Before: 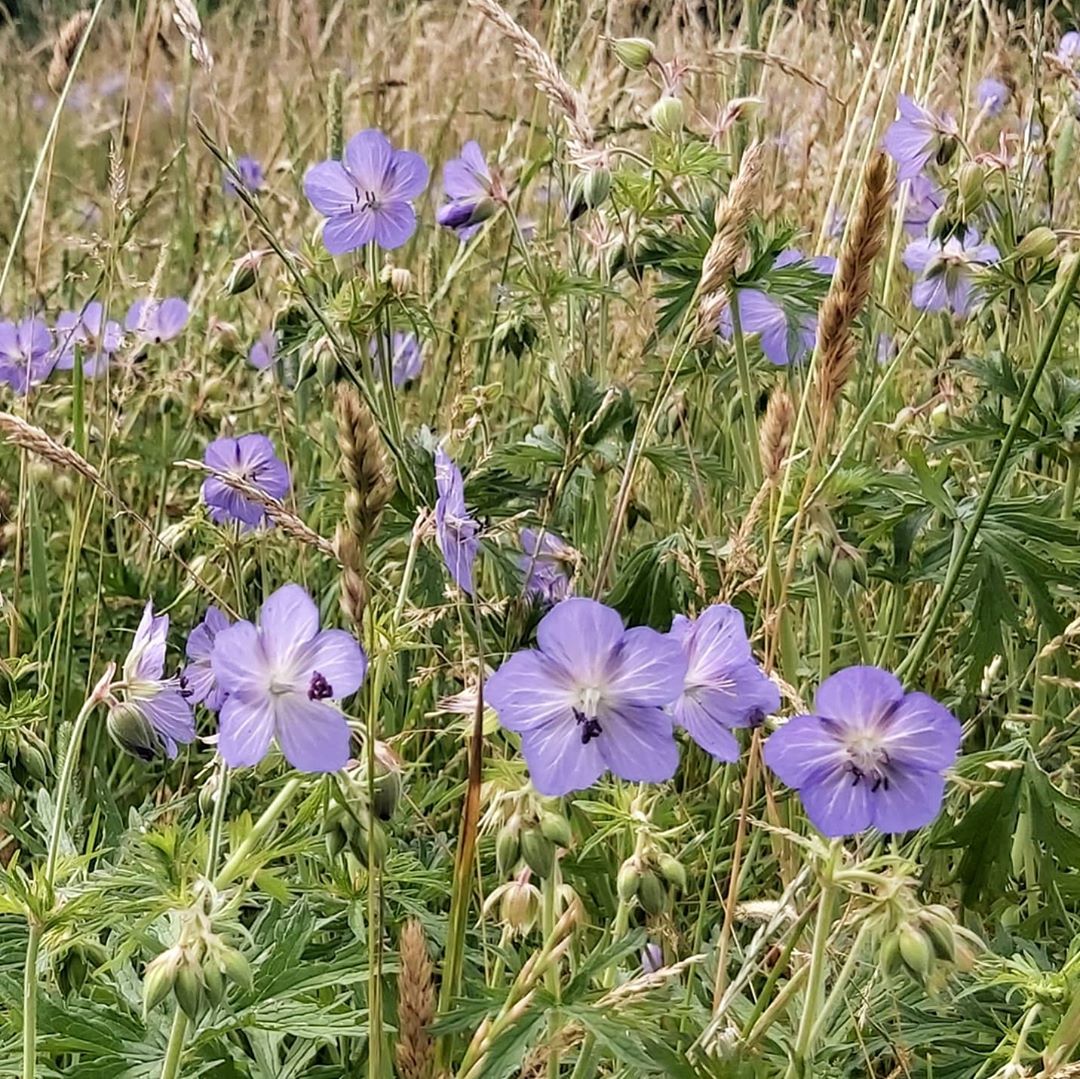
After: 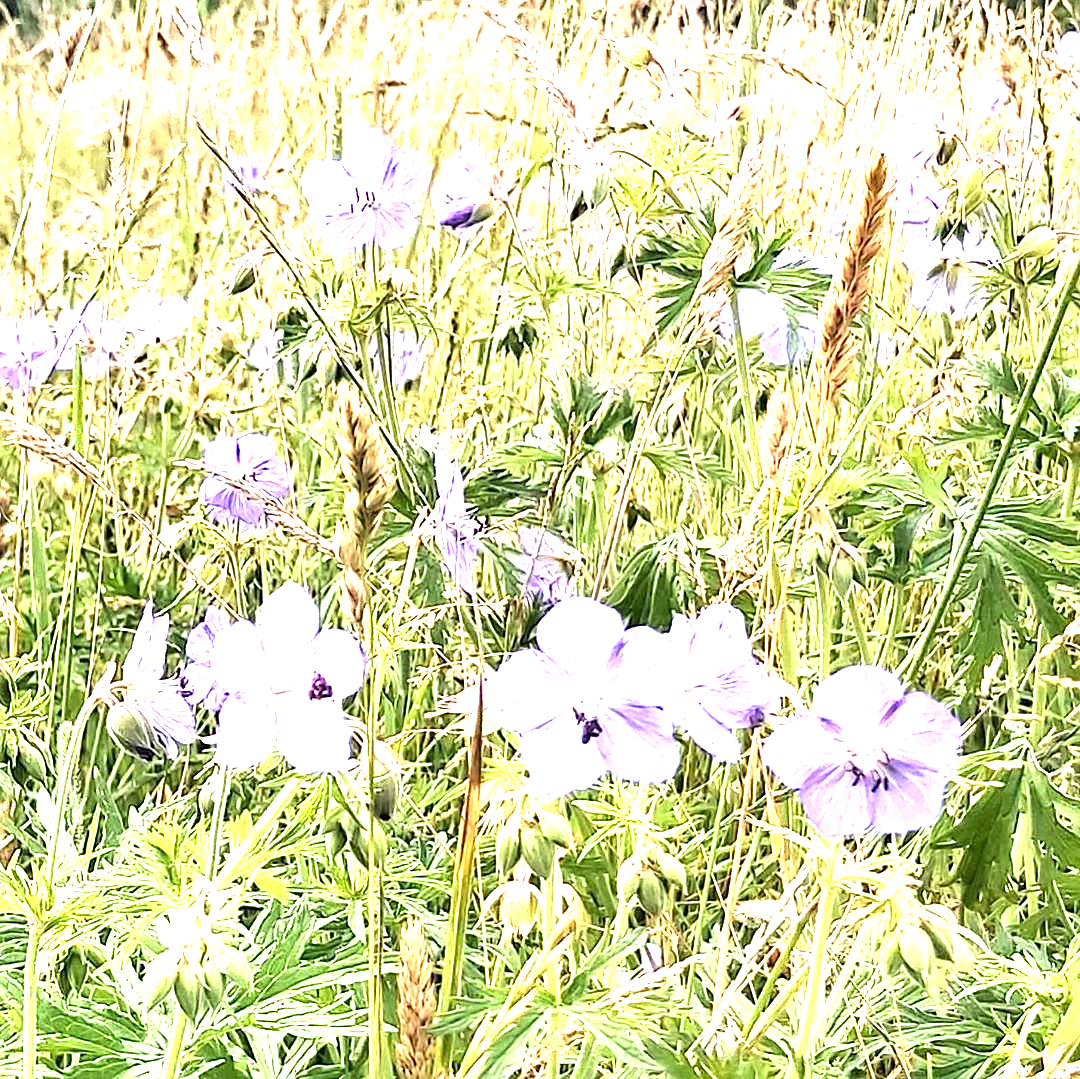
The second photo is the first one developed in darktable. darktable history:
exposure: exposure 2.206 EV, compensate highlight preservation false
local contrast: highlights 105%, shadows 98%, detail 120%, midtone range 0.2
sharpen: on, module defaults
